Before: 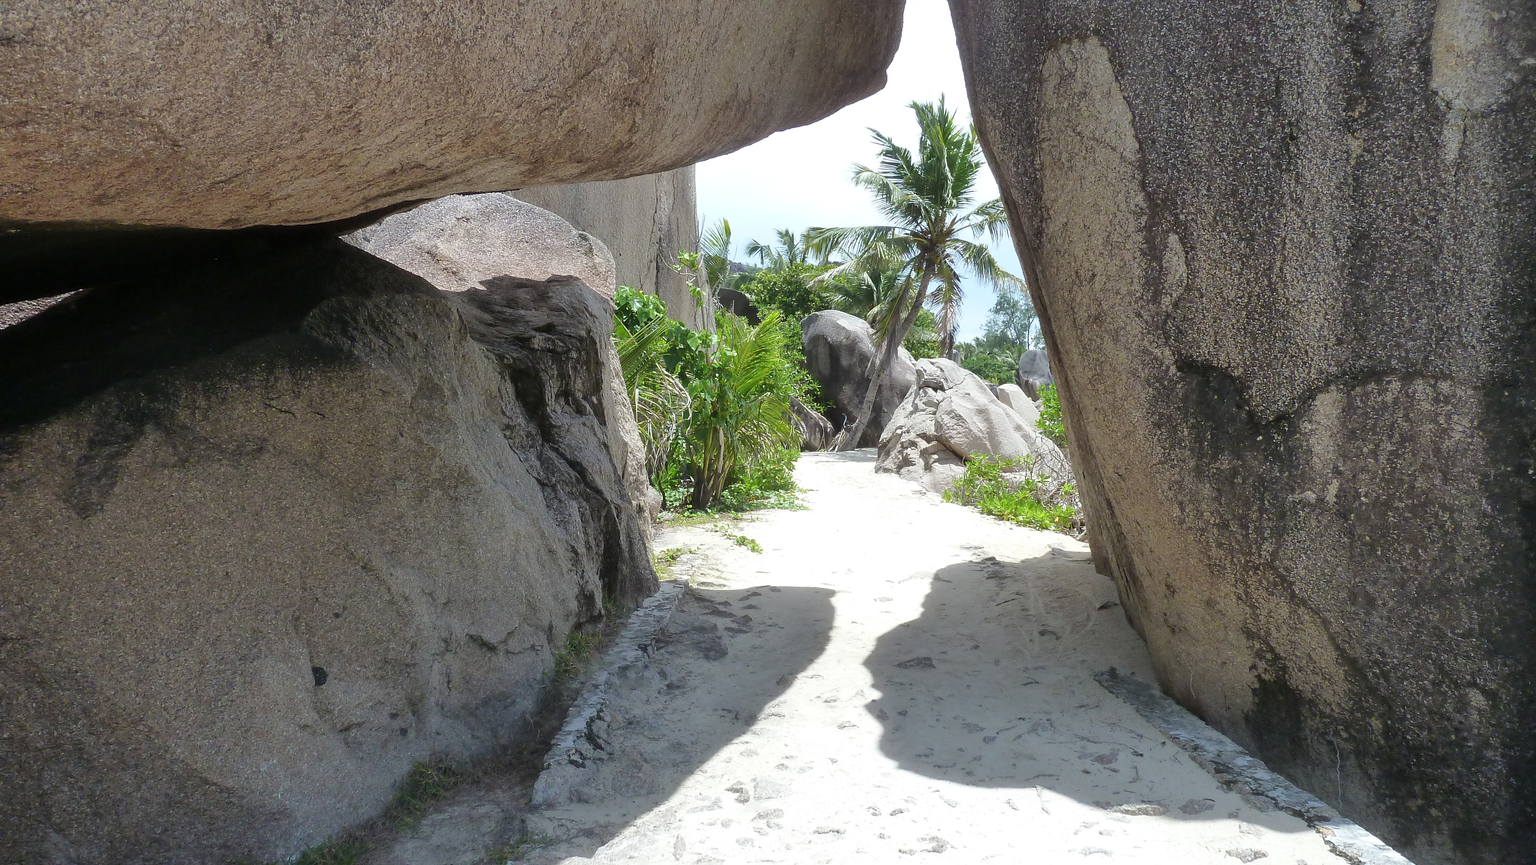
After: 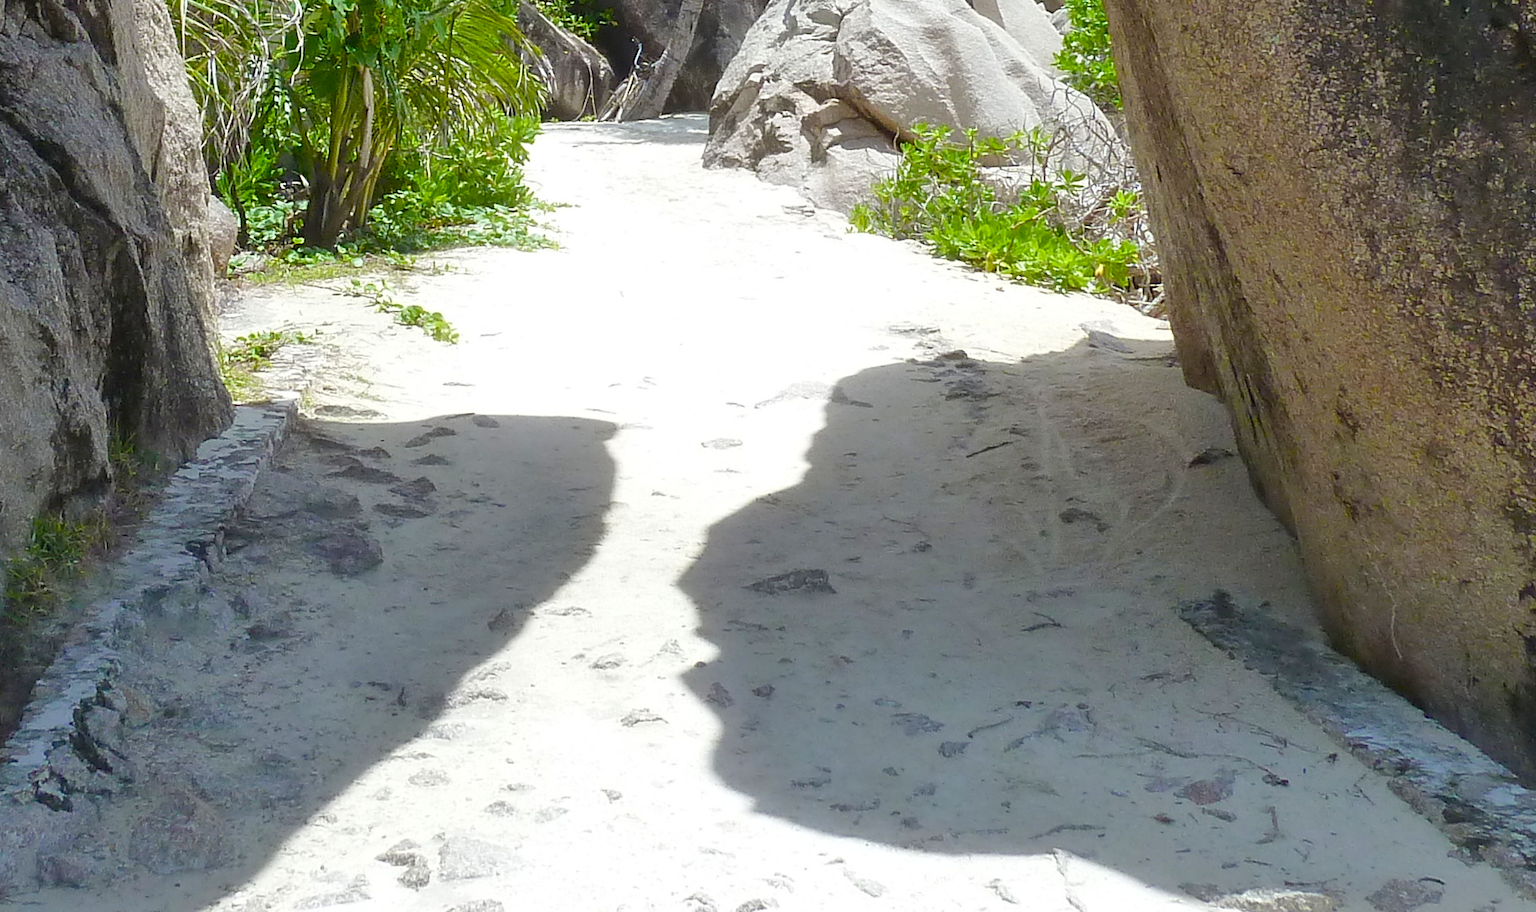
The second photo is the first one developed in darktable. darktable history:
color balance rgb: perceptual saturation grading › global saturation 35%, perceptual saturation grading › highlights -25%, perceptual saturation grading › shadows 50%
crop: left 35.976%, top 45.819%, right 18.162%, bottom 5.807%
